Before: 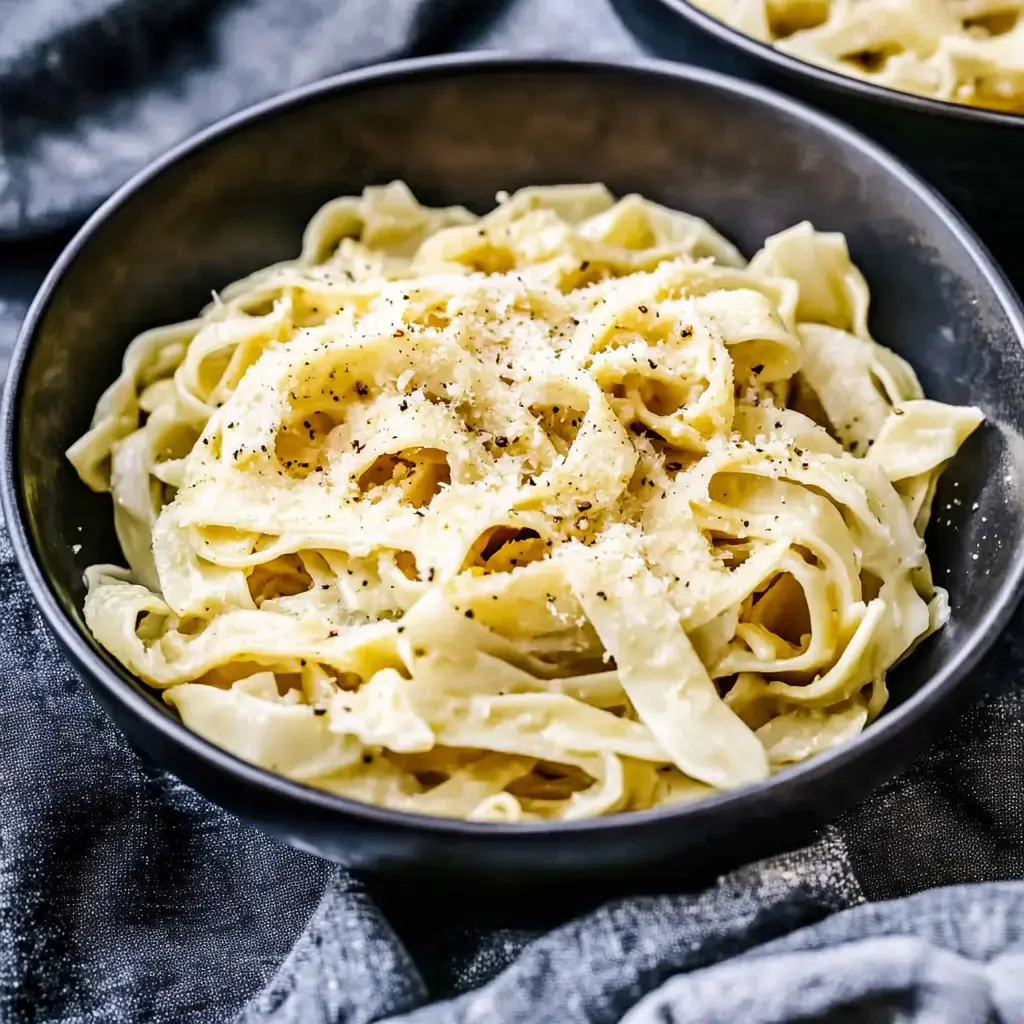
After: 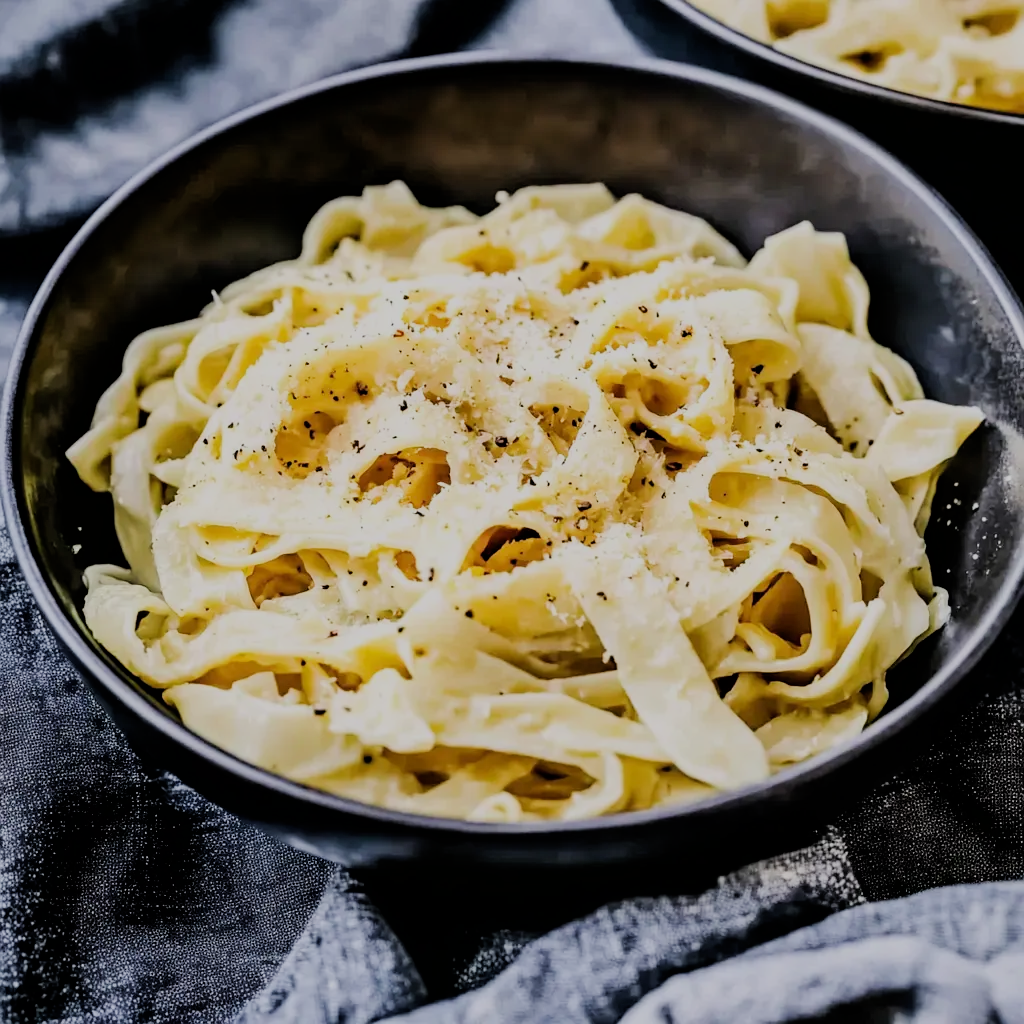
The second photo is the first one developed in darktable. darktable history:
filmic rgb: black relative exposure -6.21 EV, white relative exposure 6.95 EV, hardness 2.26
